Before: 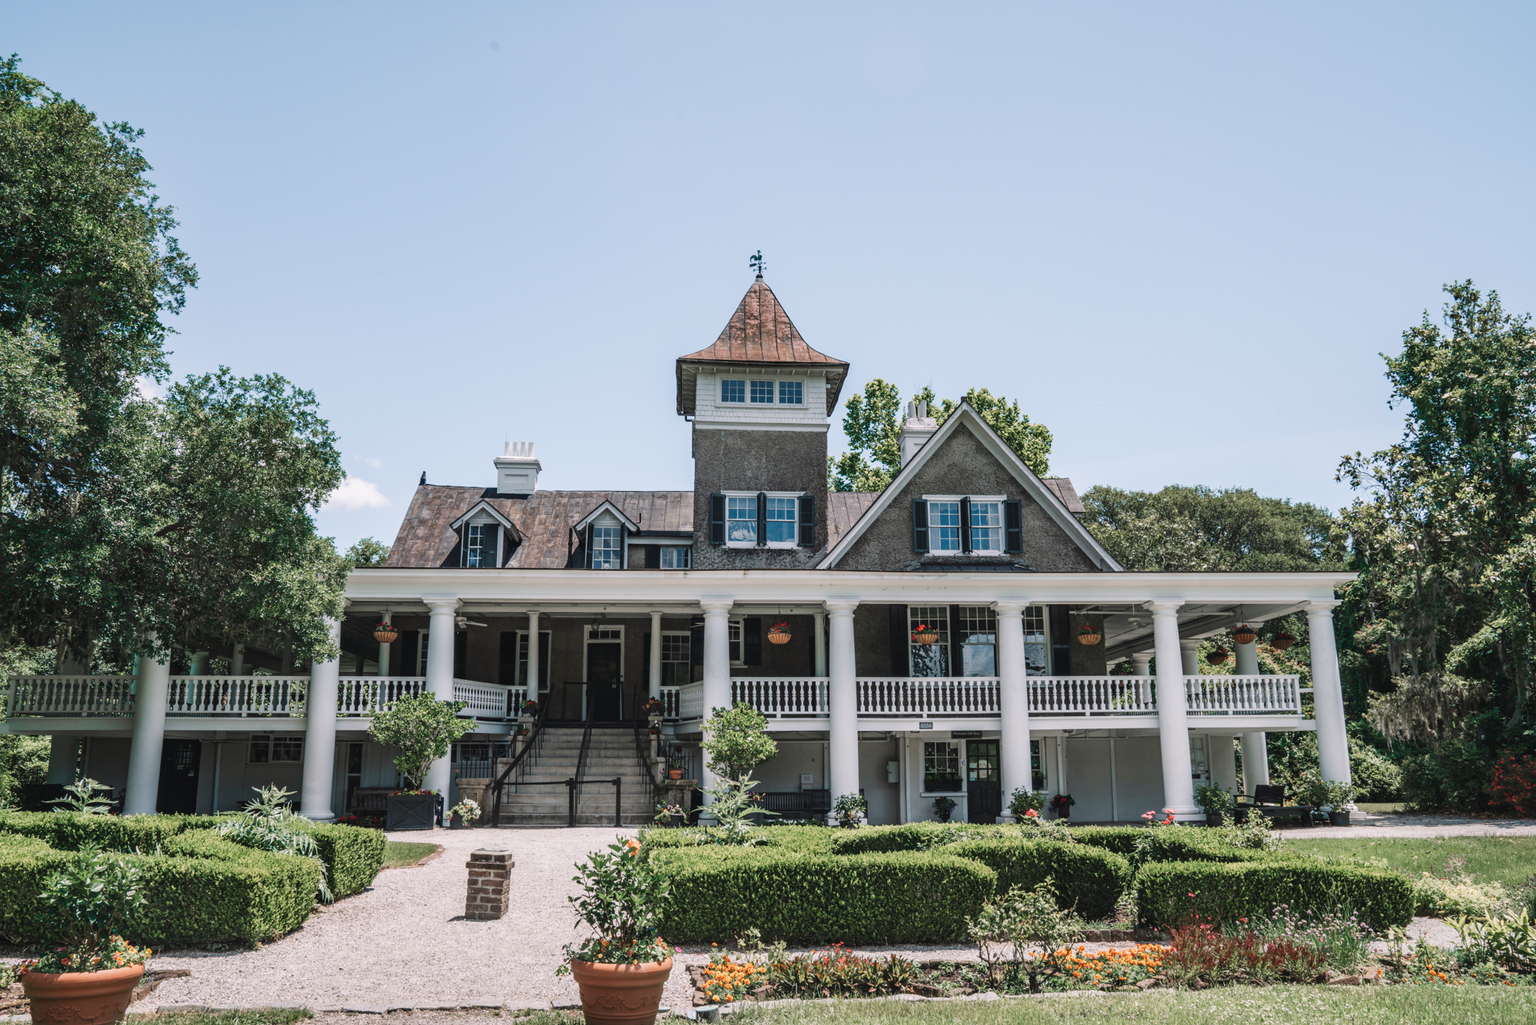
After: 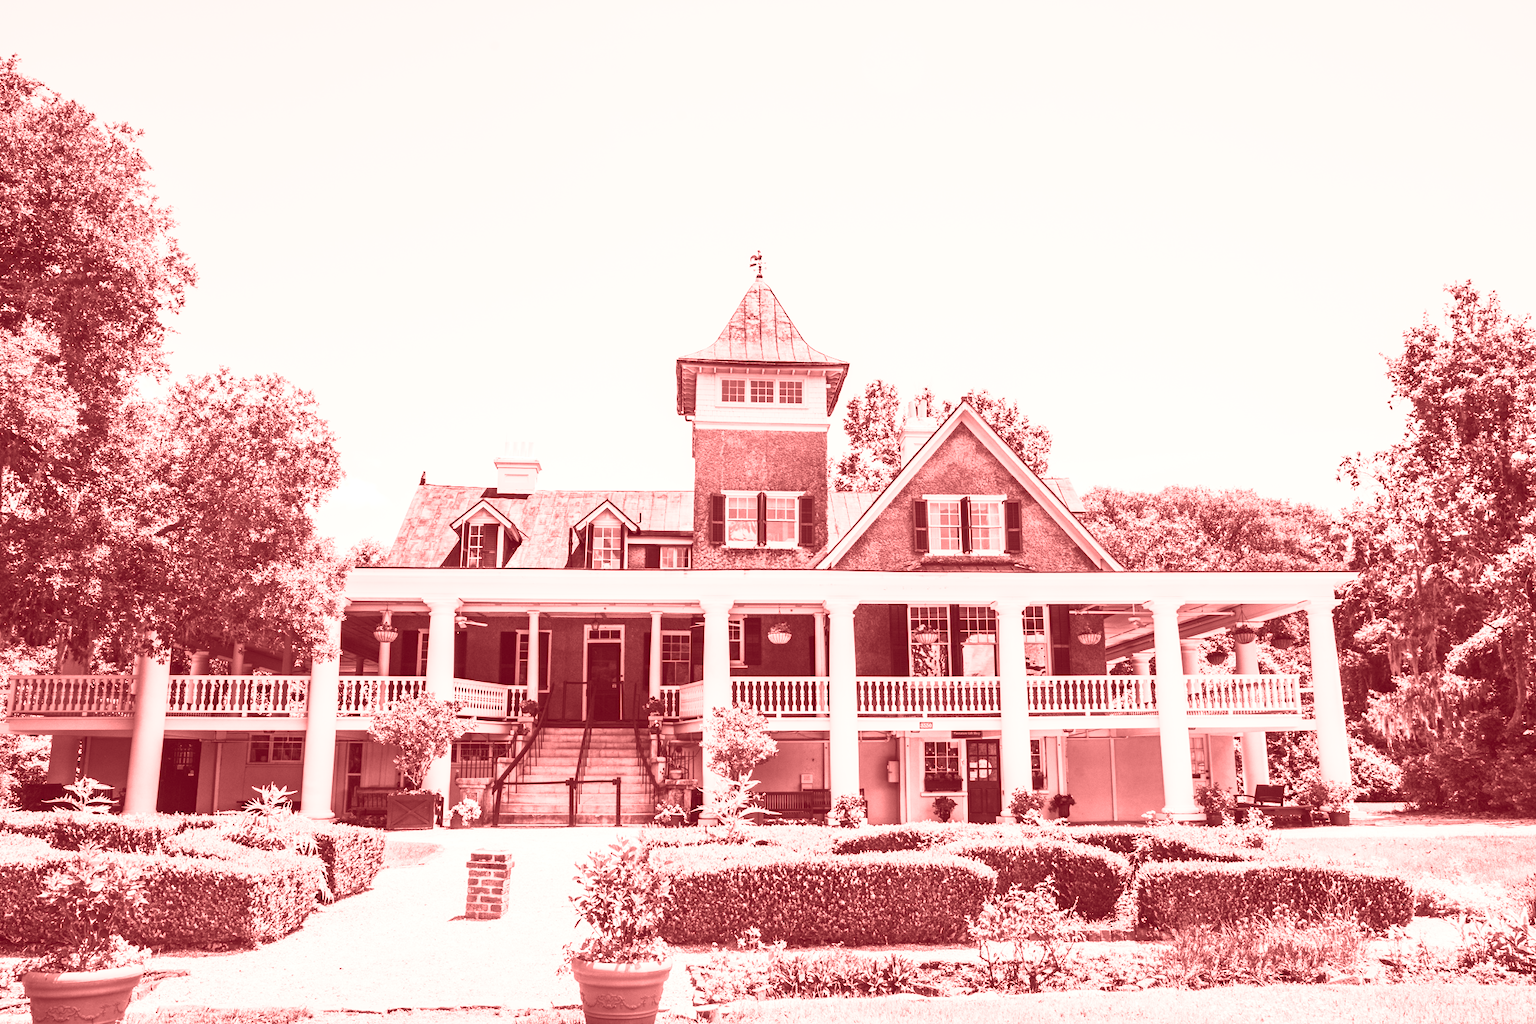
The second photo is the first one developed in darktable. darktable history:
tone curve: curves: ch0 [(0, 0.03) (0.037, 0.045) (0.123, 0.123) (0.19, 0.186) (0.277, 0.279) (0.474, 0.517) (0.584, 0.664) (0.678, 0.777) (0.875, 0.92) (1, 0.965)]; ch1 [(0, 0) (0.243, 0.245) (0.402, 0.41) (0.493, 0.487) (0.508, 0.503) (0.531, 0.532) (0.551, 0.556) (0.637, 0.671) (0.694, 0.732) (1, 1)]; ch2 [(0, 0) (0.249, 0.216) (0.356, 0.329) (0.424, 0.442) (0.476, 0.477) (0.498, 0.503) (0.517, 0.524) (0.532, 0.547) (0.562, 0.576) (0.614, 0.644) (0.706, 0.748) (0.808, 0.809) (0.991, 0.968)], color space Lab, independent channels, preserve colors none
color balance rgb: perceptual saturation grading › global saturation 25%, global vibrance 10%
exposure: black level correction 0.001, exposure 0.5 EV, compensate exposure bias true, compensate highlight preservation false
contrast brightness saturation: contrast 0.2, brightness 0.2, saturation 0.8
colorize: saturation 60%, source mix 100%
tone equalizer: on, module defaults
white balance: red 1.009, blue 1.027
